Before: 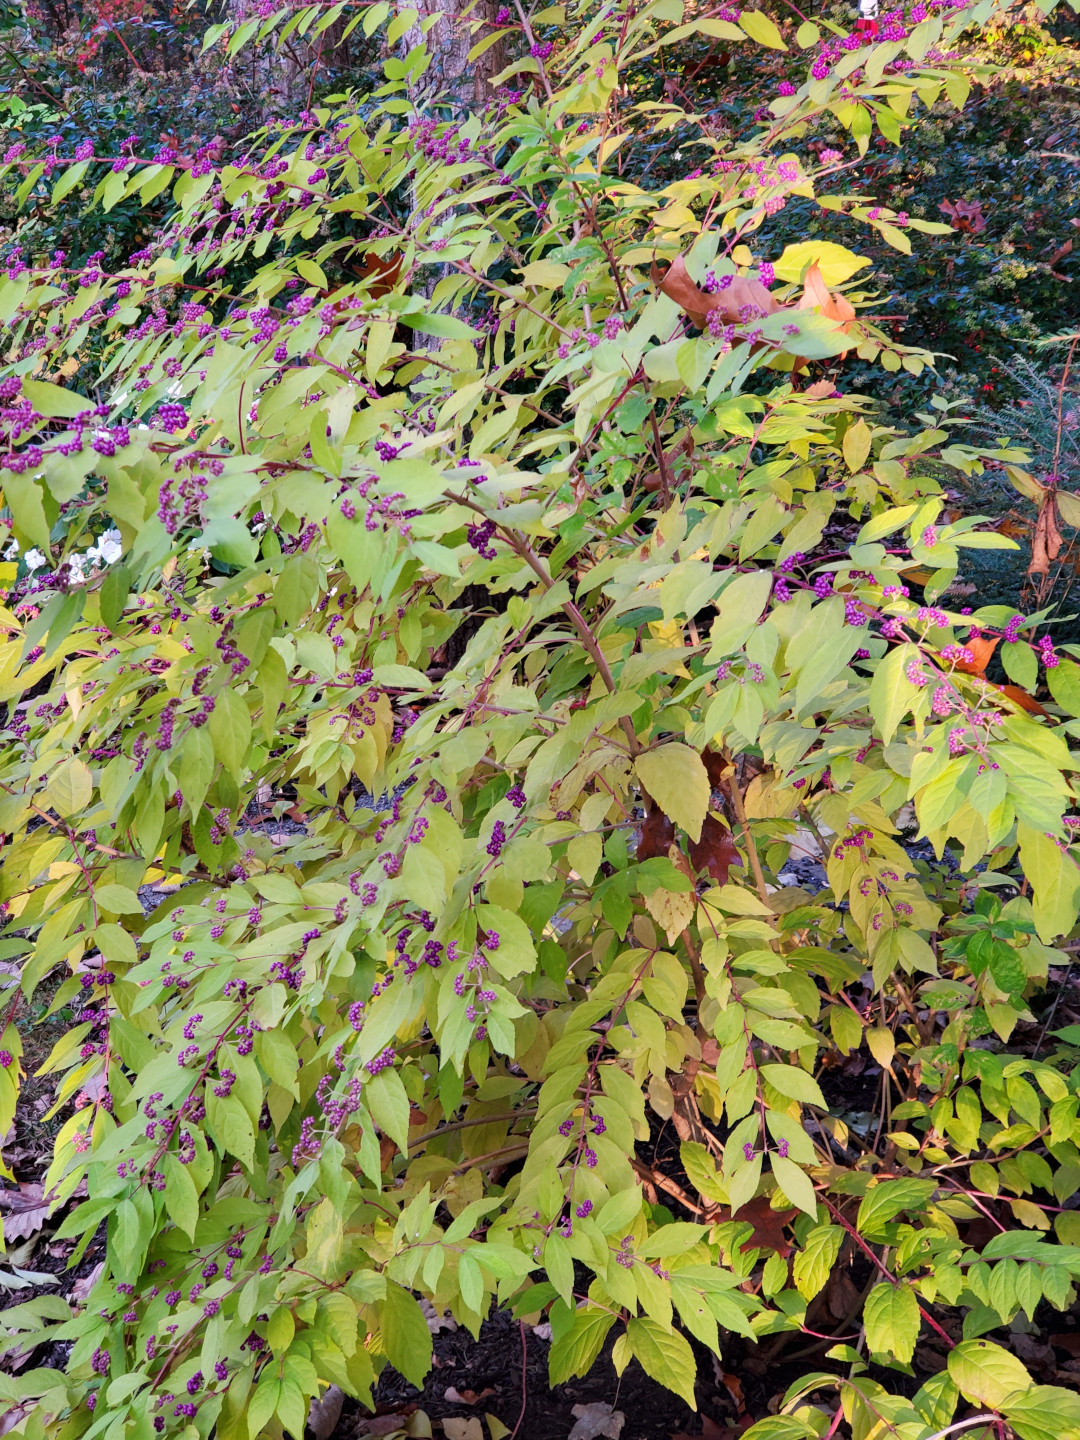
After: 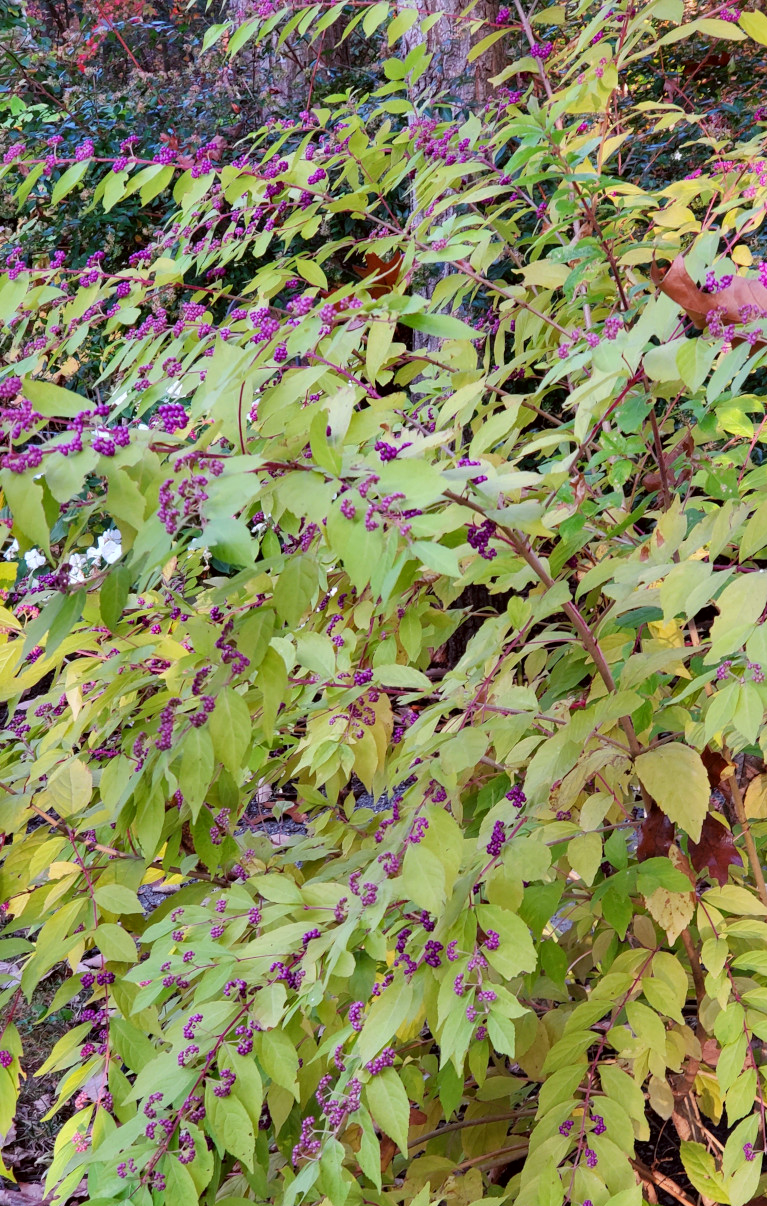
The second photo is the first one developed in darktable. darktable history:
shadows and highlights: soften with gaussian
color correction: highlights a* -2.94, highlights b* -2.39, shadows a* 2.37, shadows b* 2.66
crop: right 28.896%, bottom 16.201%
exposure: black level correction 0.001, compensate exposure bias true, compensate highlight preservation false
